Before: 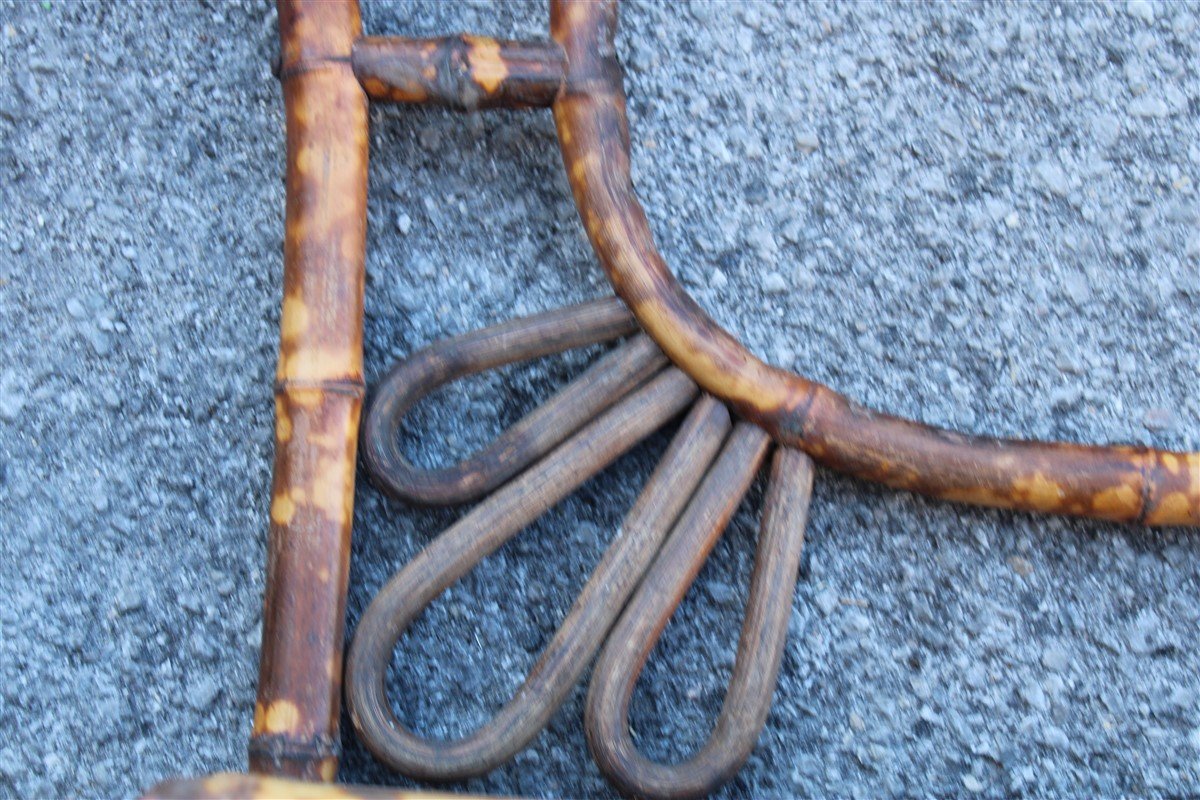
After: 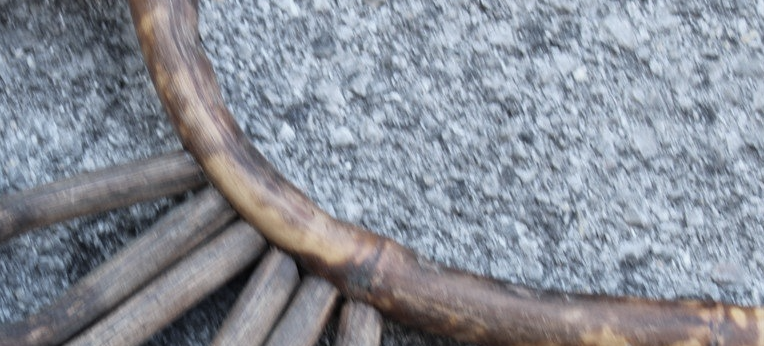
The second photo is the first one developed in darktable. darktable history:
color correction: saturation 0.5
crop: left 36.005%, top 18.293%, right 0.31%, bottom 38.444%
shadows and highlights: shadows 4.1, highlights -17.6, soften with gaussian
